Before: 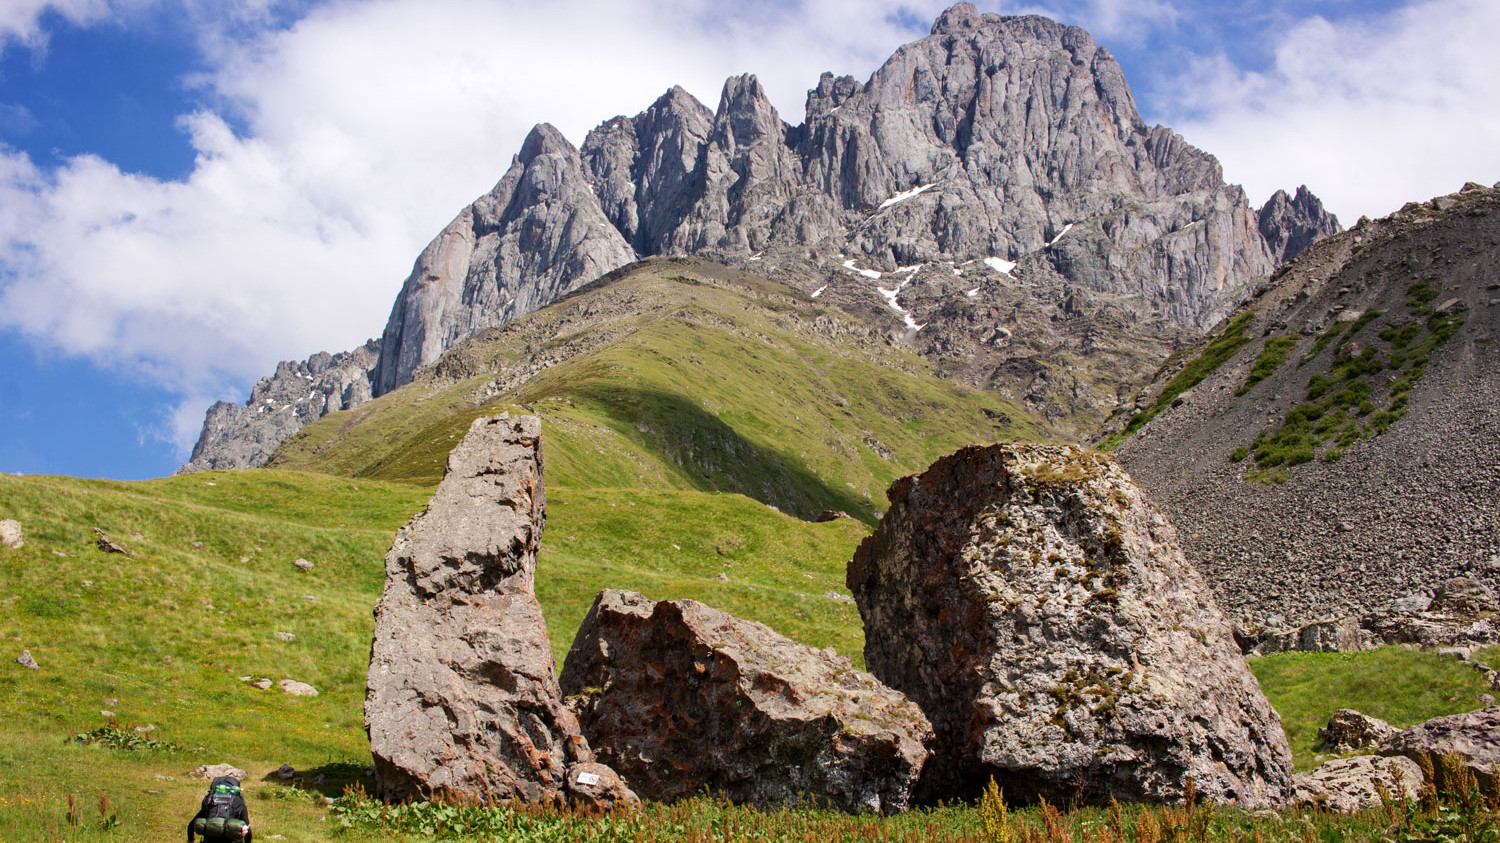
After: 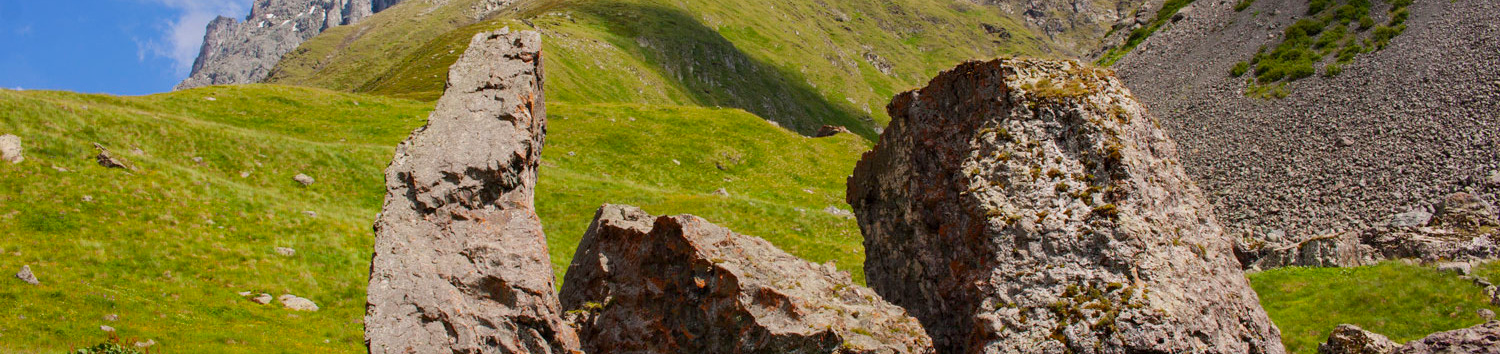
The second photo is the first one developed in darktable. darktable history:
color balance rgb: perceptual saturation grading › global saturation 19.524%, contrast -10.527%
crop: top 45.677%, bottom 12.295%
